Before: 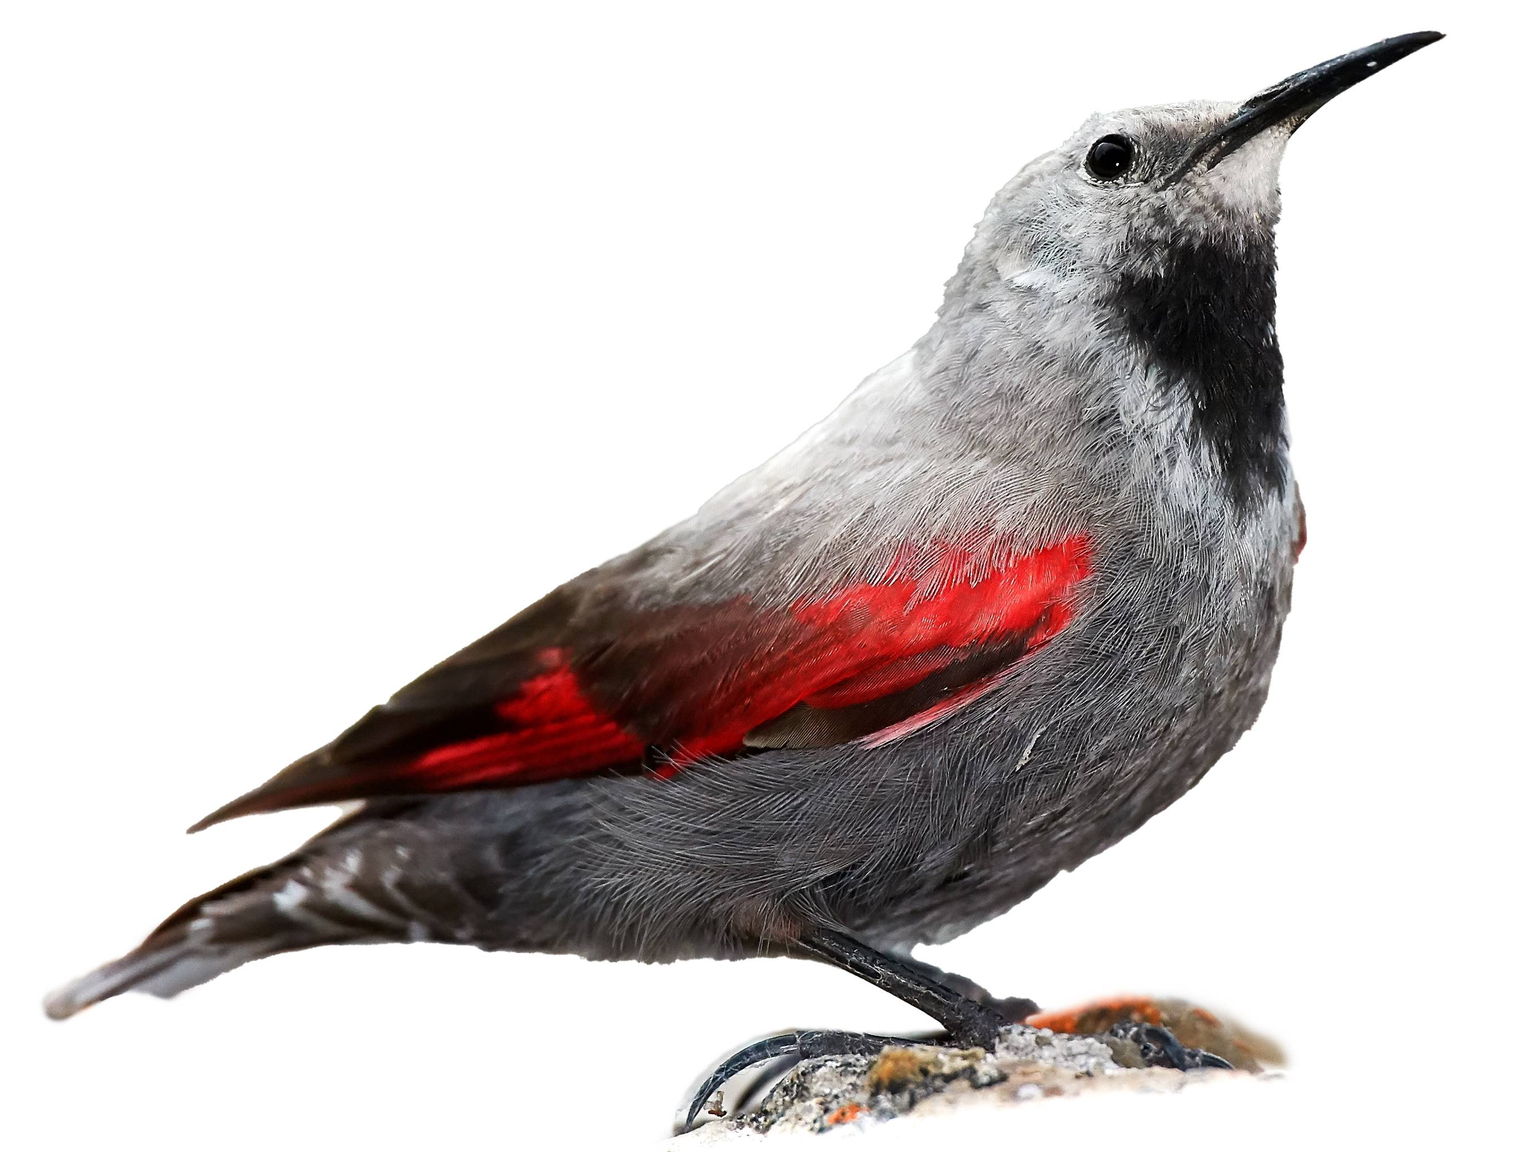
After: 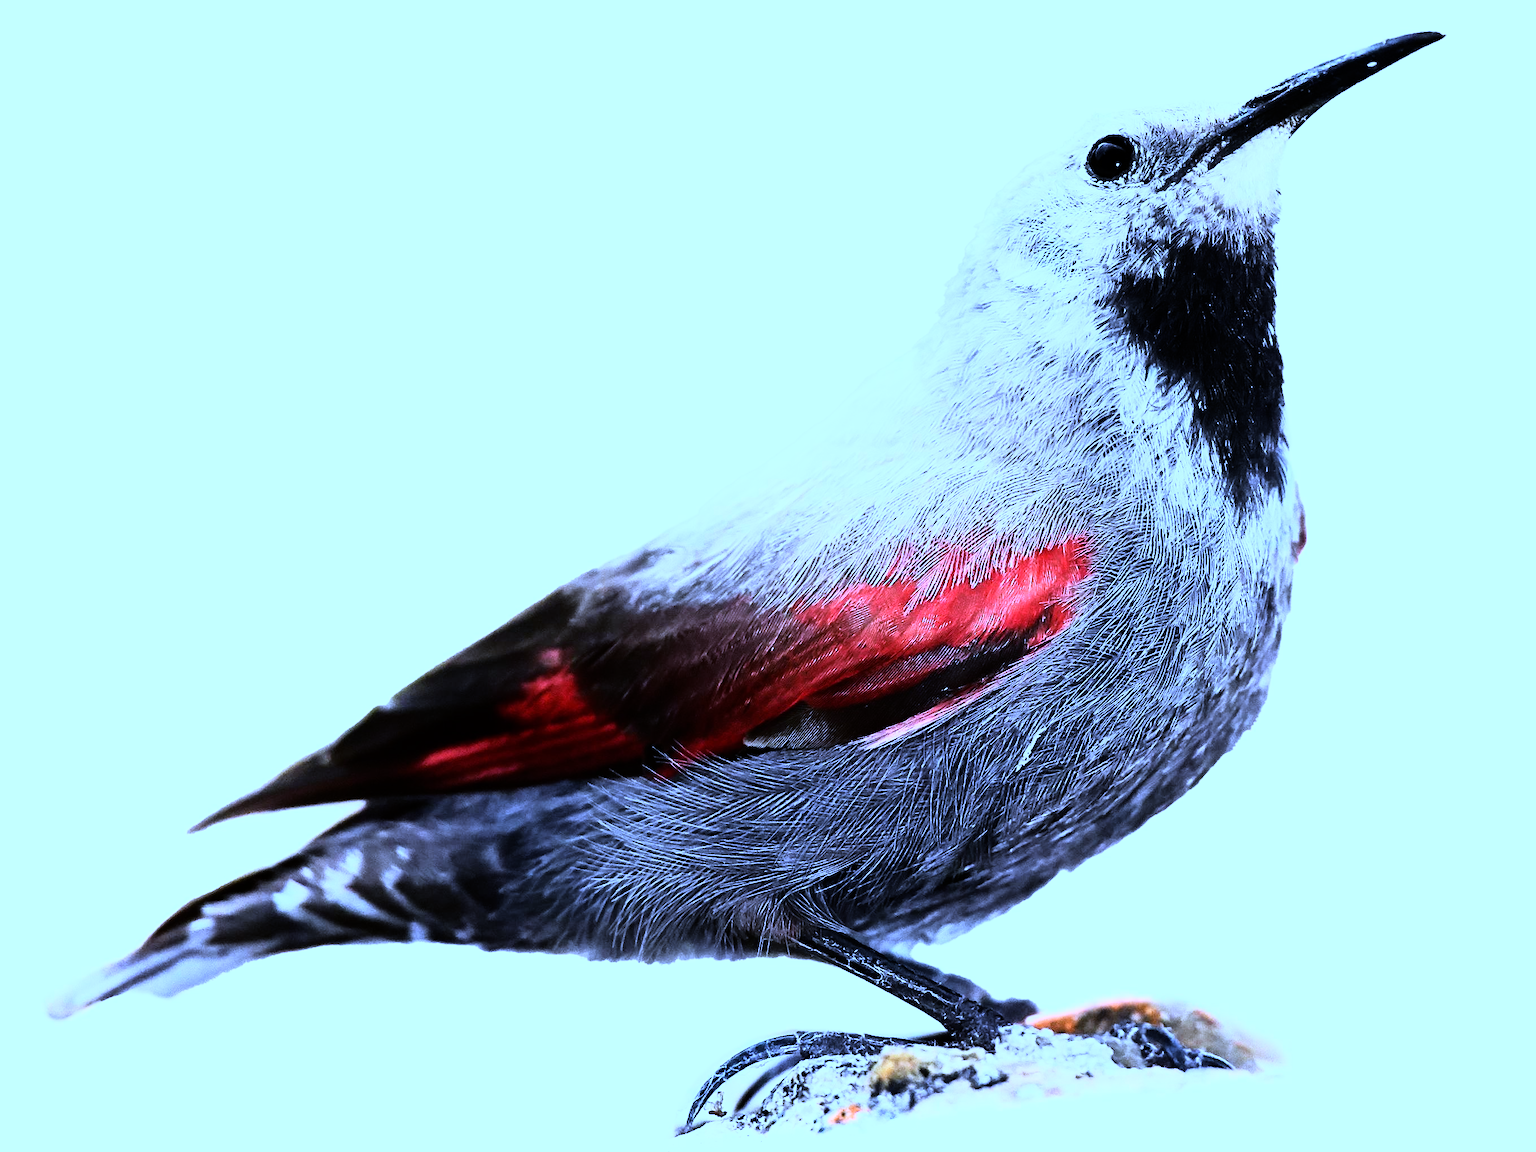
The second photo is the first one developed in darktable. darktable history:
rgb curve: curves: ch0 [(0, 0) (0.21, 0.15) (0.24, 0.21) (0.5, 0.75) (0.75, 0.96) (0.89, 0.99) (1, 1)]; ch1 [(0, 0.02) (0.21, 0.13) (0.25, 0.2) (0.5, 0.67) (0.75, 0.9) (0.89, 0.97) (1, 1)]; ch2 [(0, 0.02) (0.21, 0.13) (0.25, 0.2) (0.5, 0.67) (0.75, 0.9) (0.89, 0.97) (1, 1)], compensate middle gray true
white balance: red 0.766, blue 1.537
